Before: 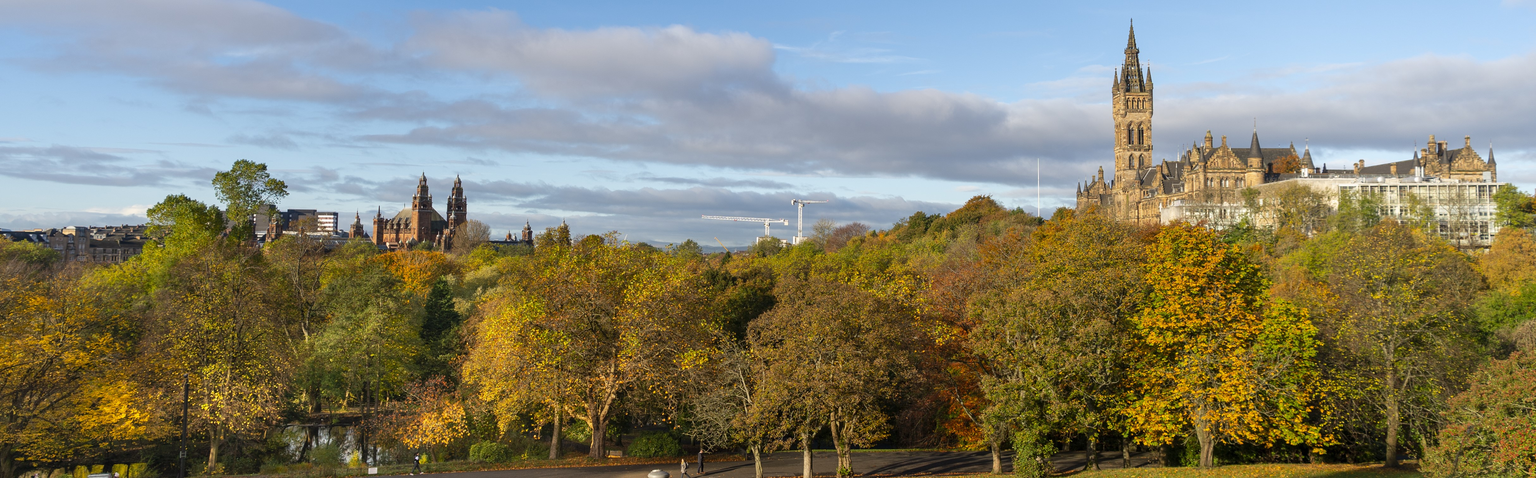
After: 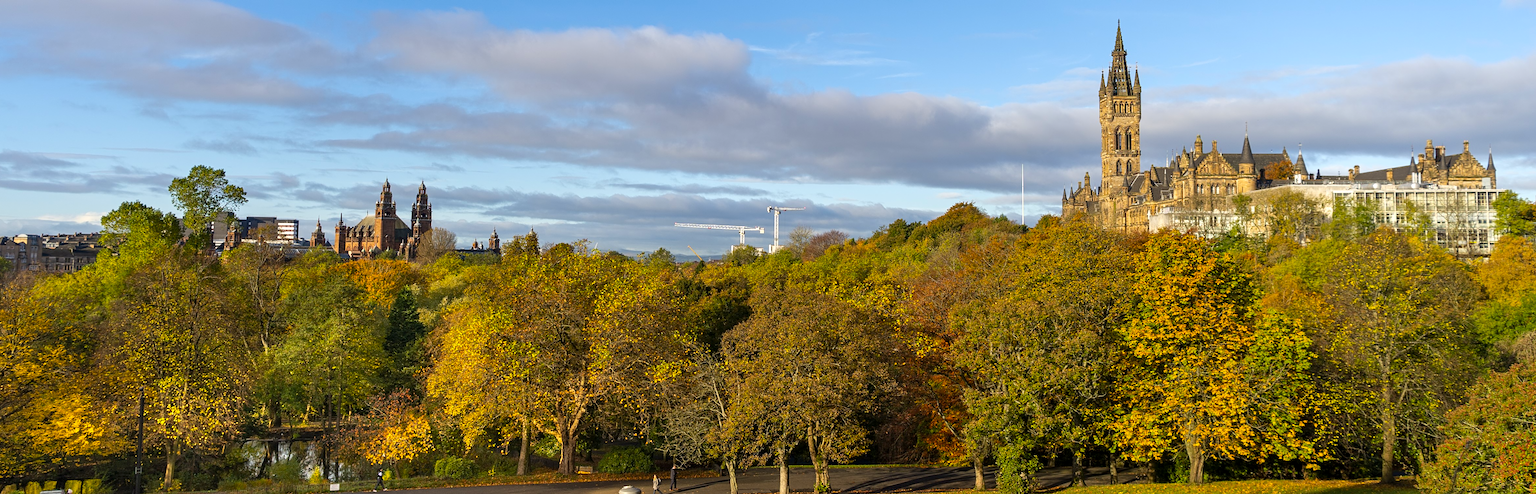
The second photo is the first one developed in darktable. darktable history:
crop and rotate: left 3.238%
contrast equalizer: octaves 7, y [[0.509, 0.514, 0.523, 0.542, 0.578, 0.603], [0.5 ×6], [0.509, 0.514, 0.523, 0.542, 0.578, 0.603], [0.001, 0.002, 0.003, 0.005, 0.01, 0.013], [0.001, 0.002, 0.003, 0.005, 0.01, 0.013]]
color balance rgb: global vibrance 42.74%
